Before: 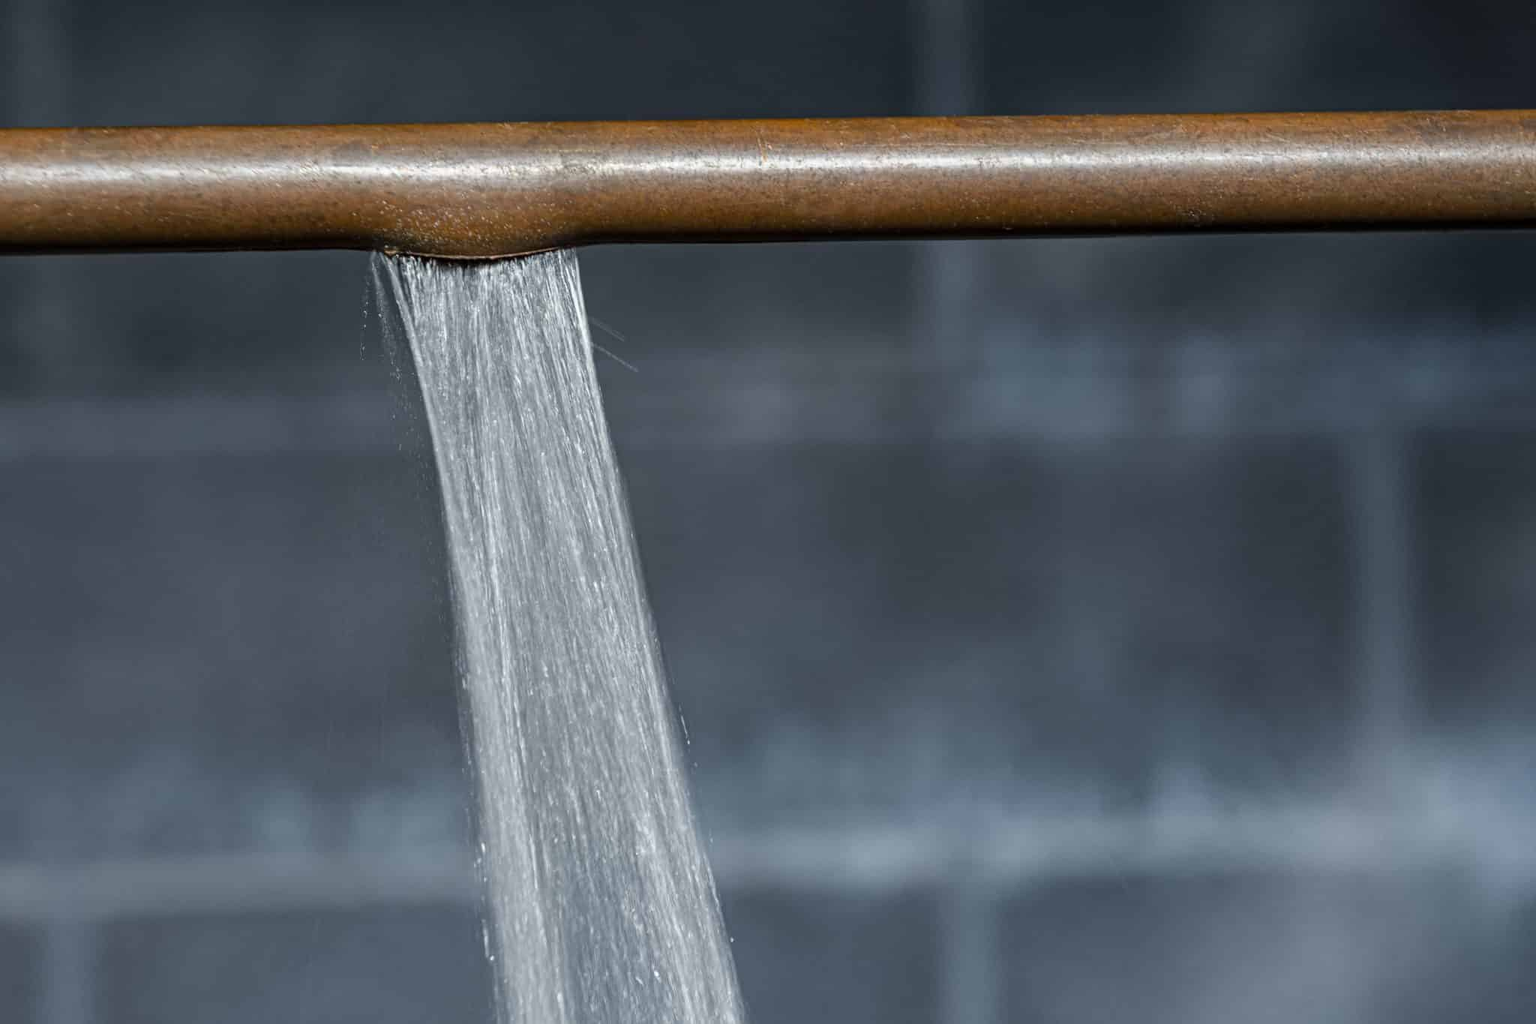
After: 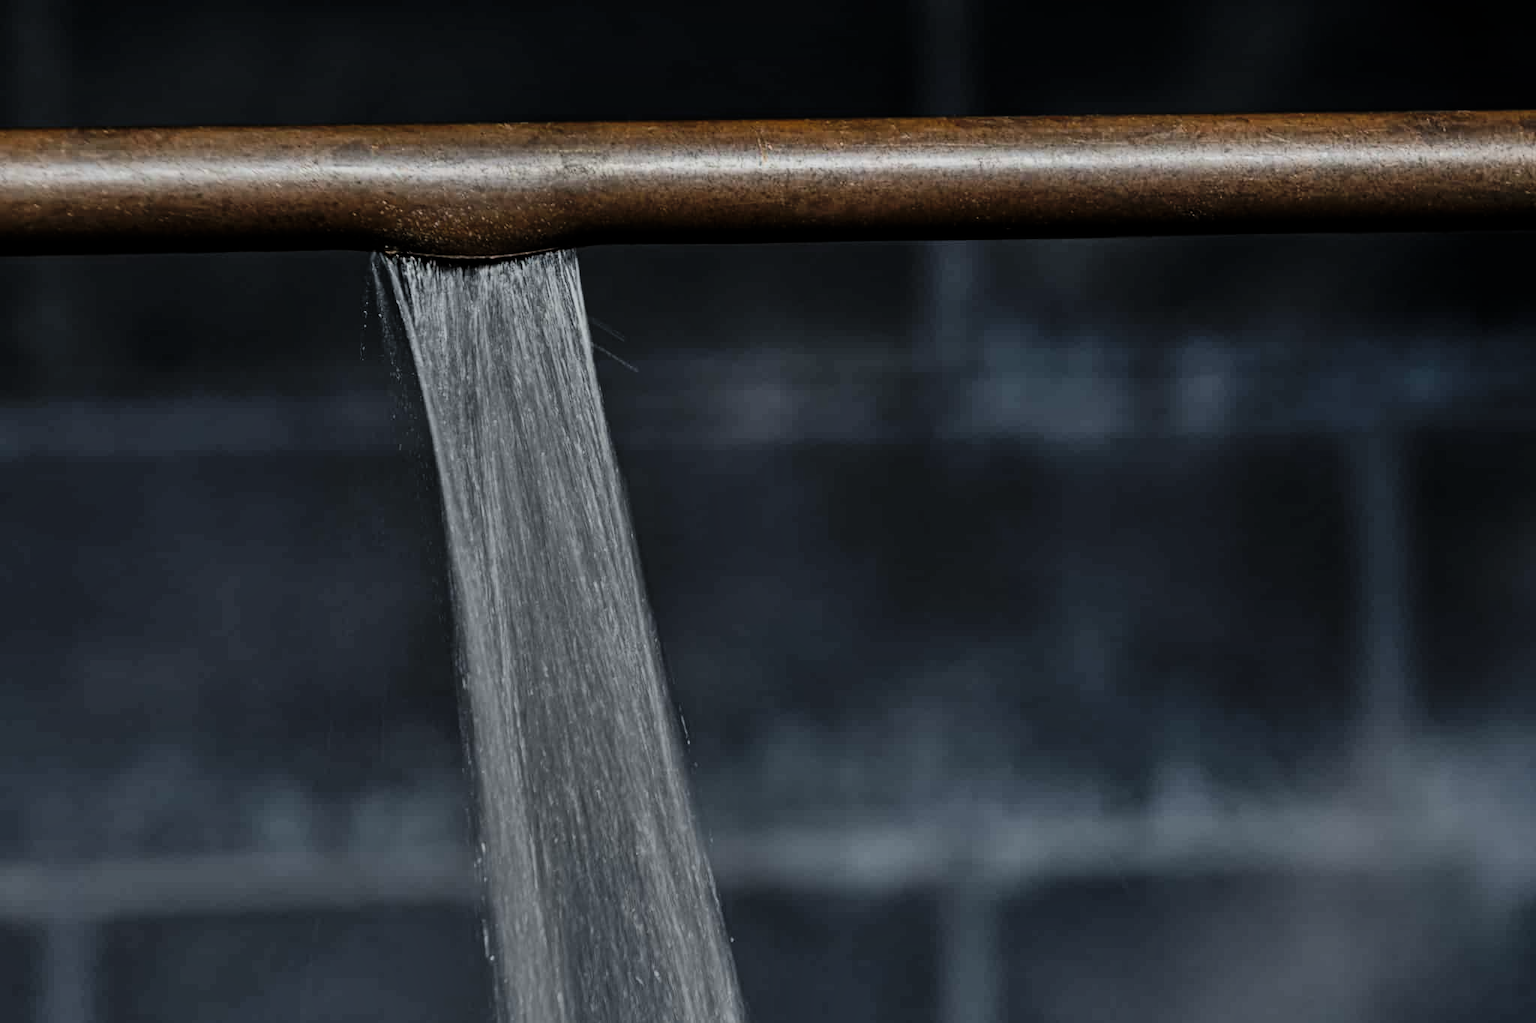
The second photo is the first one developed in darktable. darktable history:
shadows and highlights: shadows 60.63, soften with gaussian
filmic rgb: black relative exposure -12.87 EV, white relative exposure 2.82 EV, target black luminance 0%, hardness 8.6, latitude 71.13%, contrast 1.134, shadows ↔ highlights balance -1.14%
exposure: exposure -2.342 EV, compensate highlight preservation false
